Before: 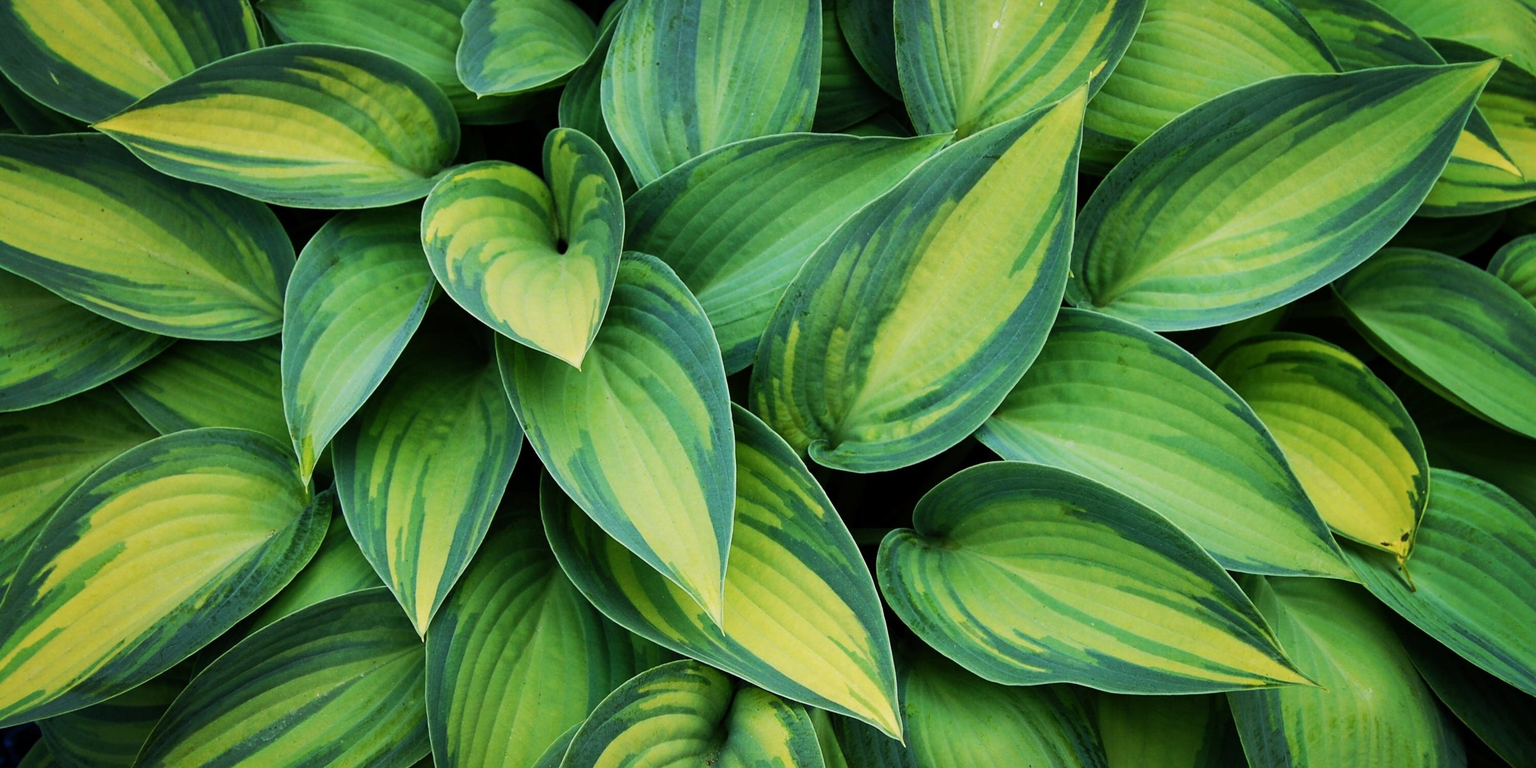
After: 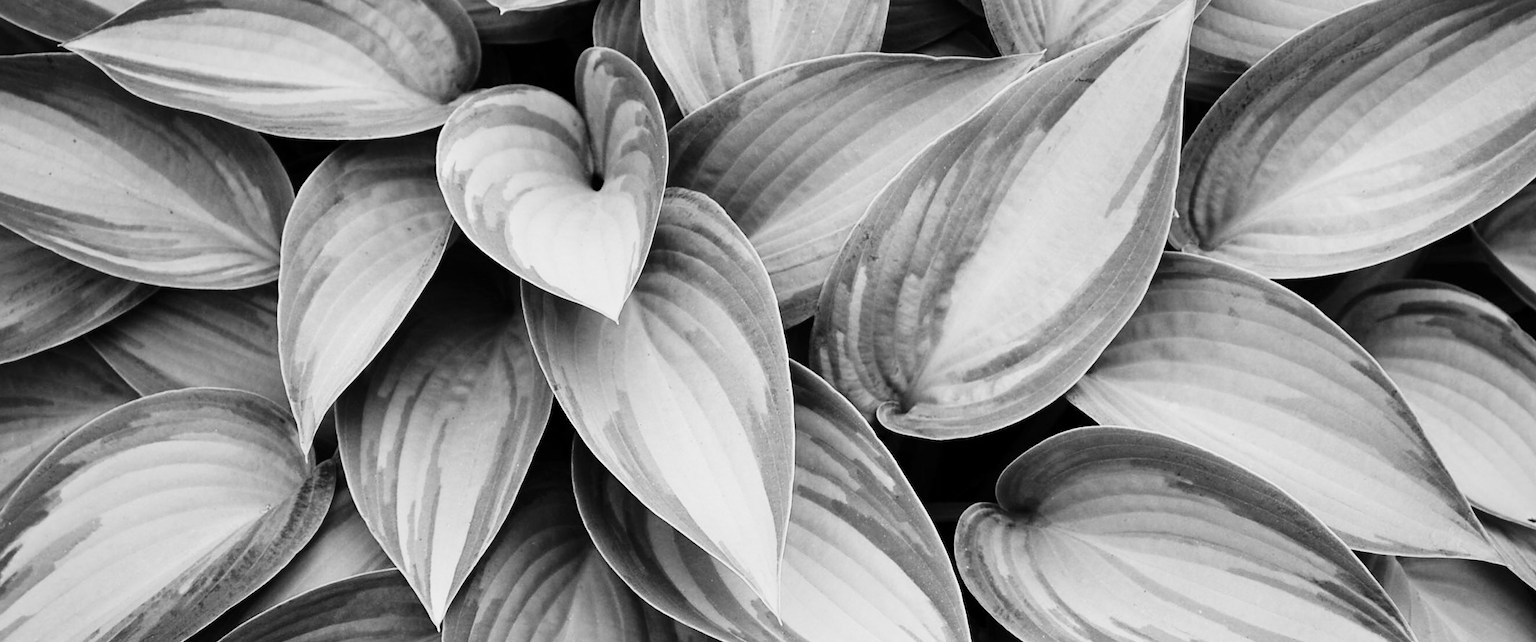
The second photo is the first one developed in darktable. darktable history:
base curve: curves: ch0 [(0, 0) (0.028, 0.03) (0.121, 0.232) (0.46, 0.748) (0.859, 0.968) (1, 1)], preserve colors none
color balance rgb: perceptual saturation grading › global saturation 20%, global vibrance 20%
monochrome: a 1.94, b -0.638
crop and rotate: left 2.425%, top 11.305%, right 9.6%, bottom 15.08%
